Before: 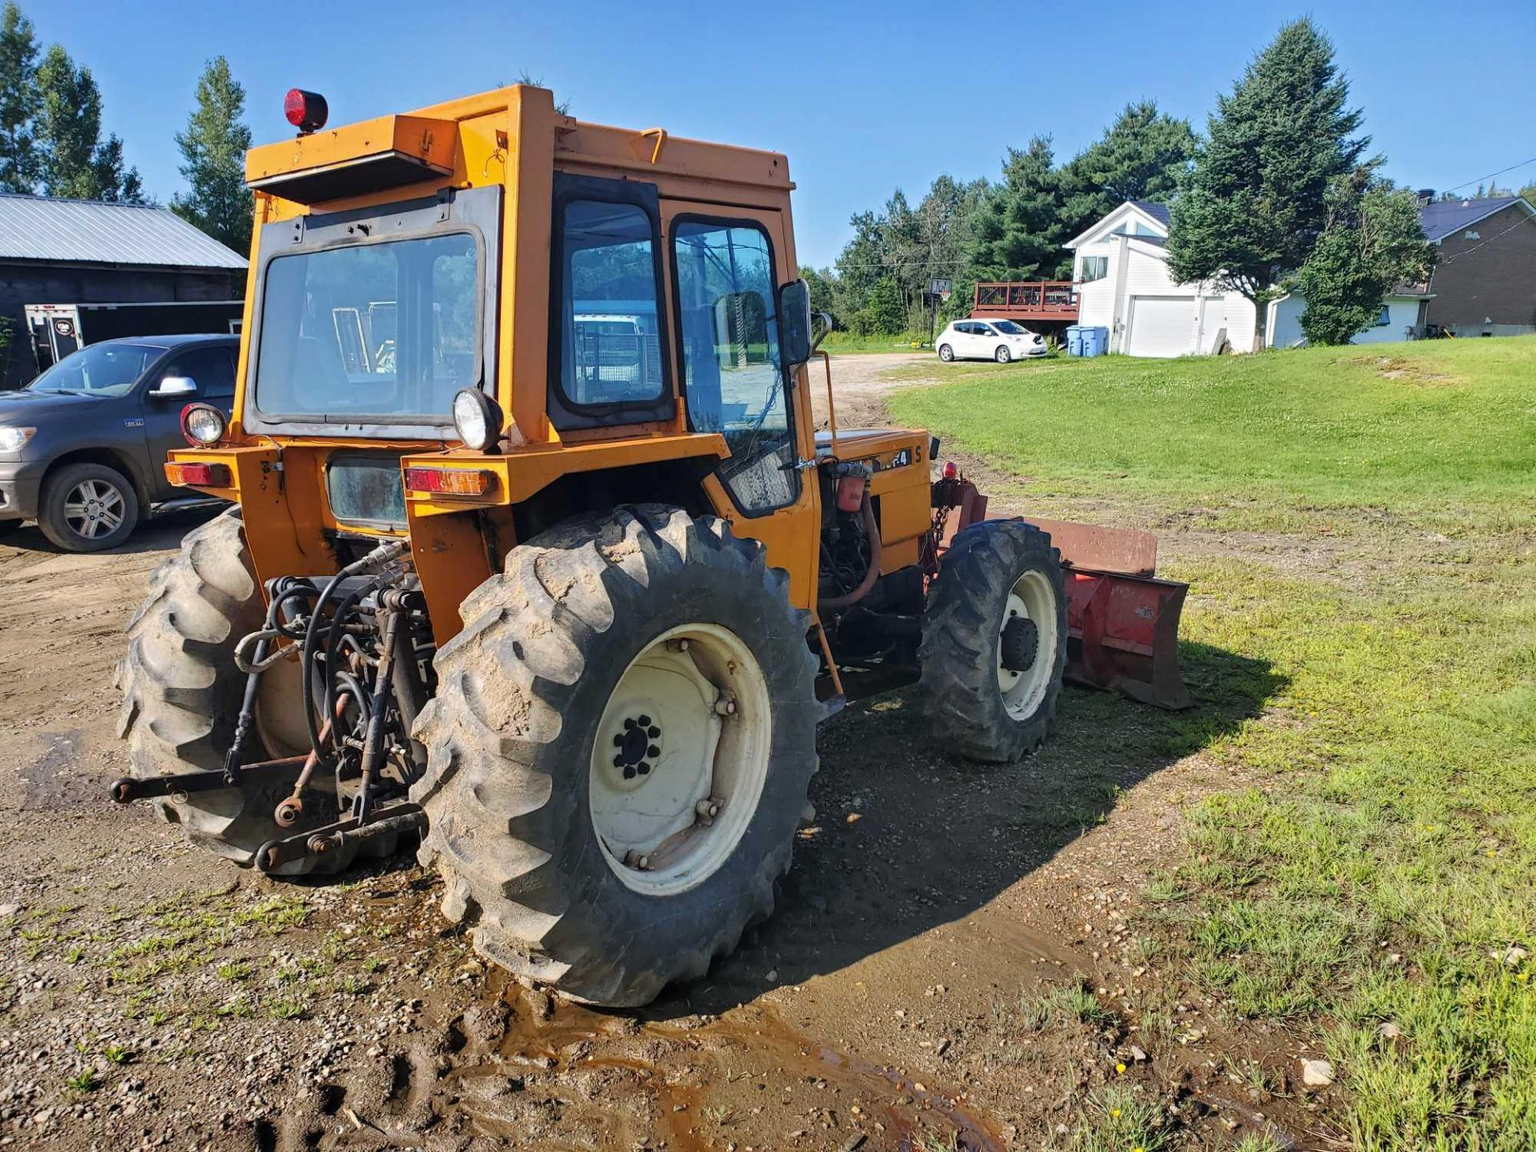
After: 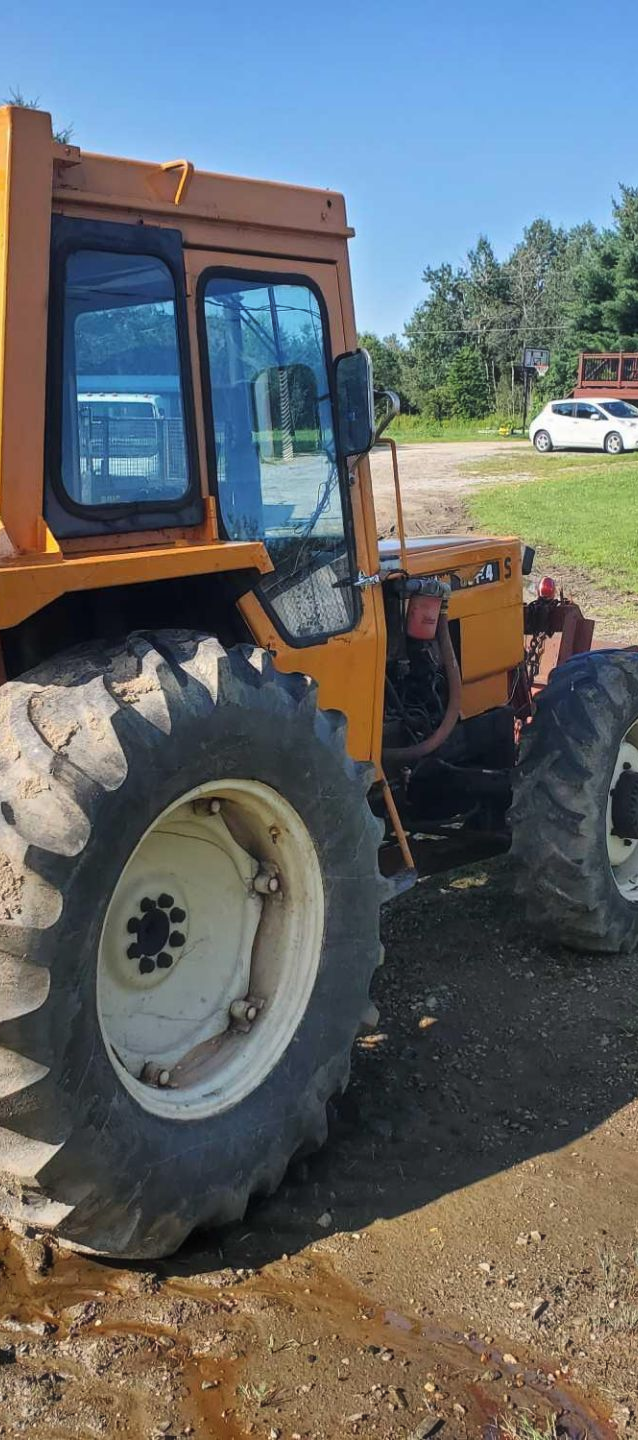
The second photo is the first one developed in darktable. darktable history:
haze removal: strength -0.05
crop: left 33.36%, right 33.36%
exposure: compensate highlight preservation false
